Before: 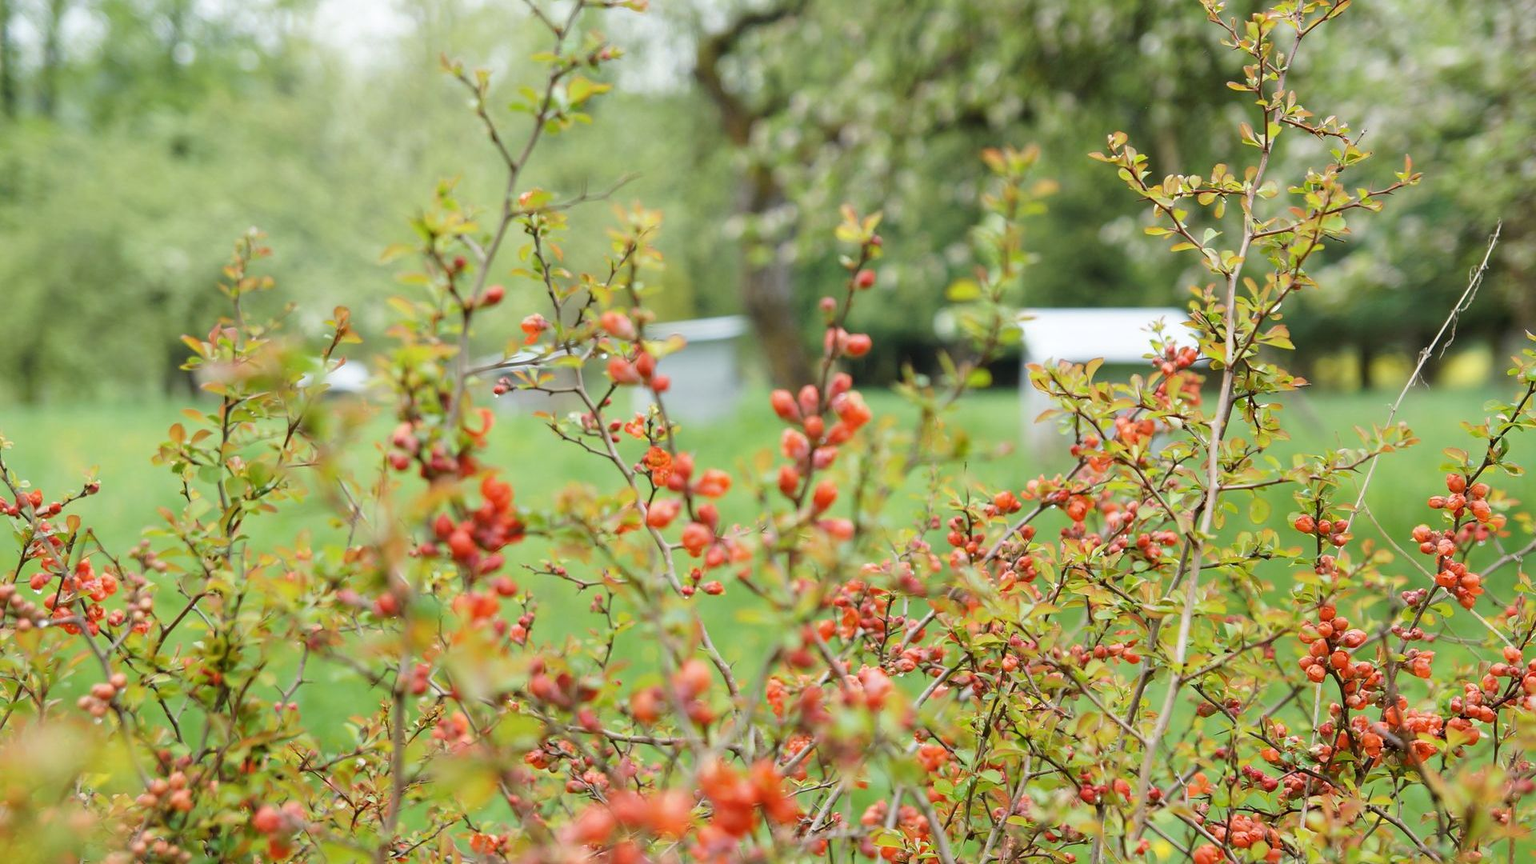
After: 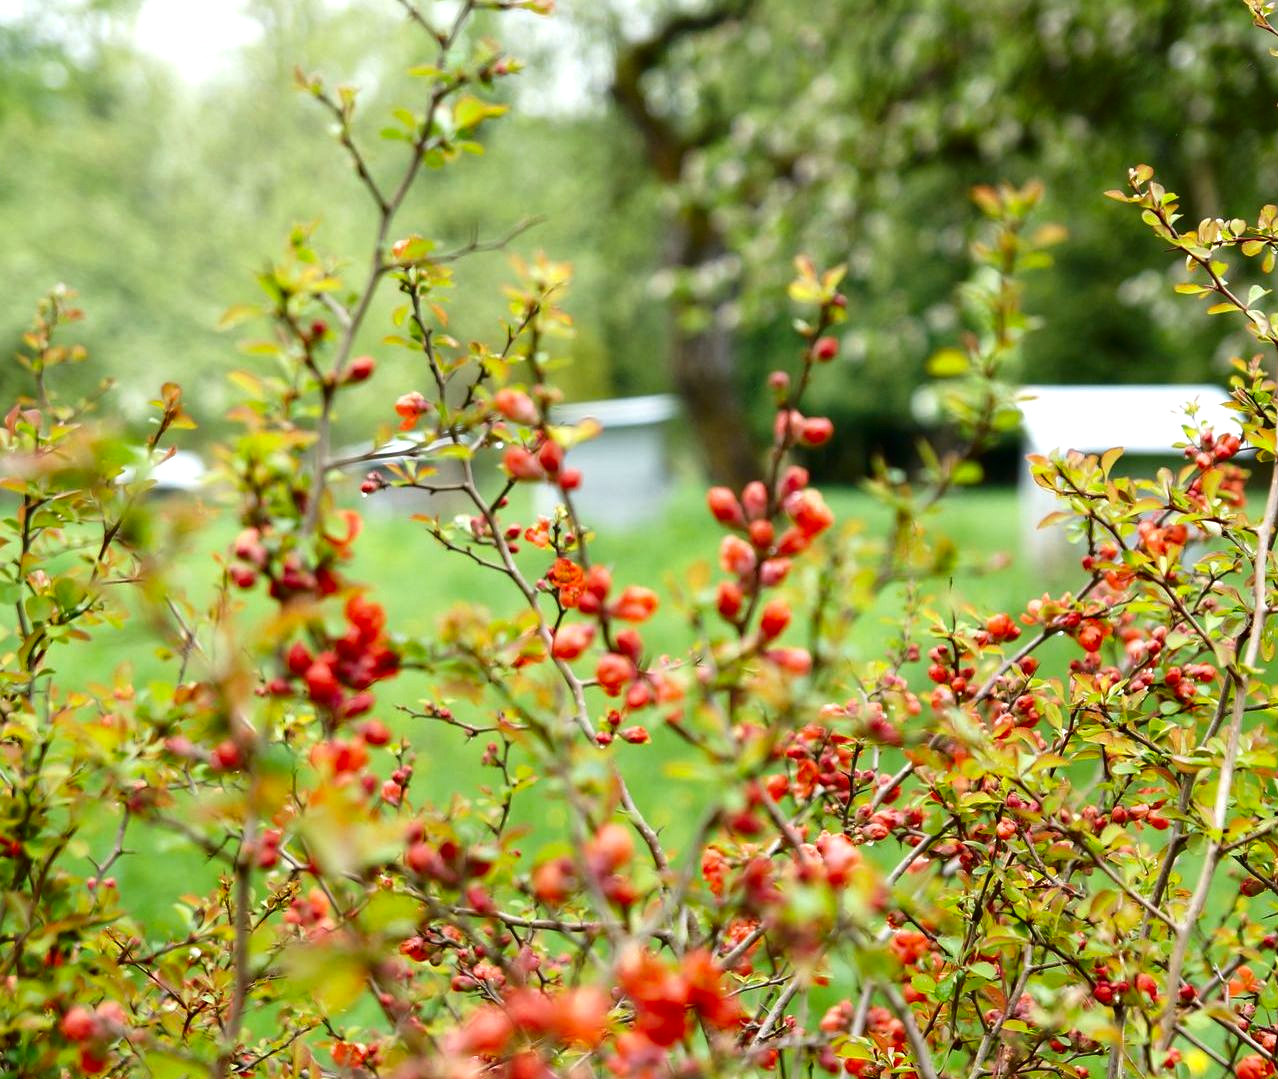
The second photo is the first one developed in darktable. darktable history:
tone equalizer: -8 EV -0.399 EV, -7 EV -0.406 EV, -6 EV -0.37 EV, -5 EV -0.243 EV, -3 EV 0.22 EV, -2 EV 0.335 EV, -1 EV 0.414 EV, +0 EV 0.428 EV
contrast brightness saturation: contrast 0.104, brightness -0.262, saturation 0.135
crop and rotate: left 13.357%, right 20.05%
